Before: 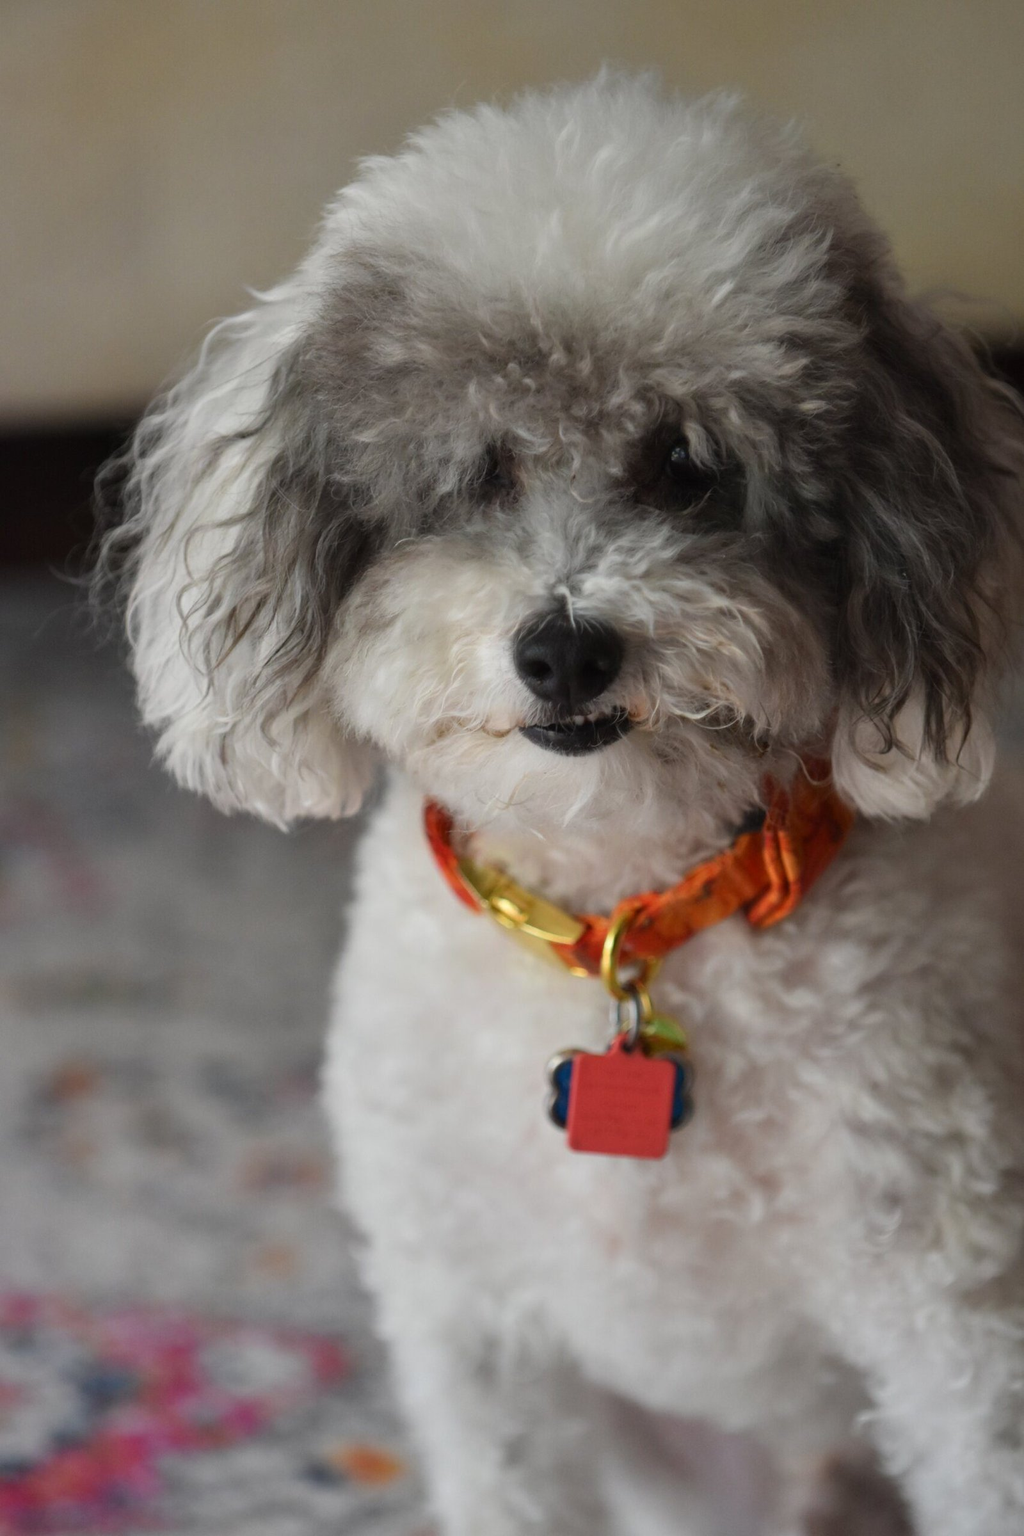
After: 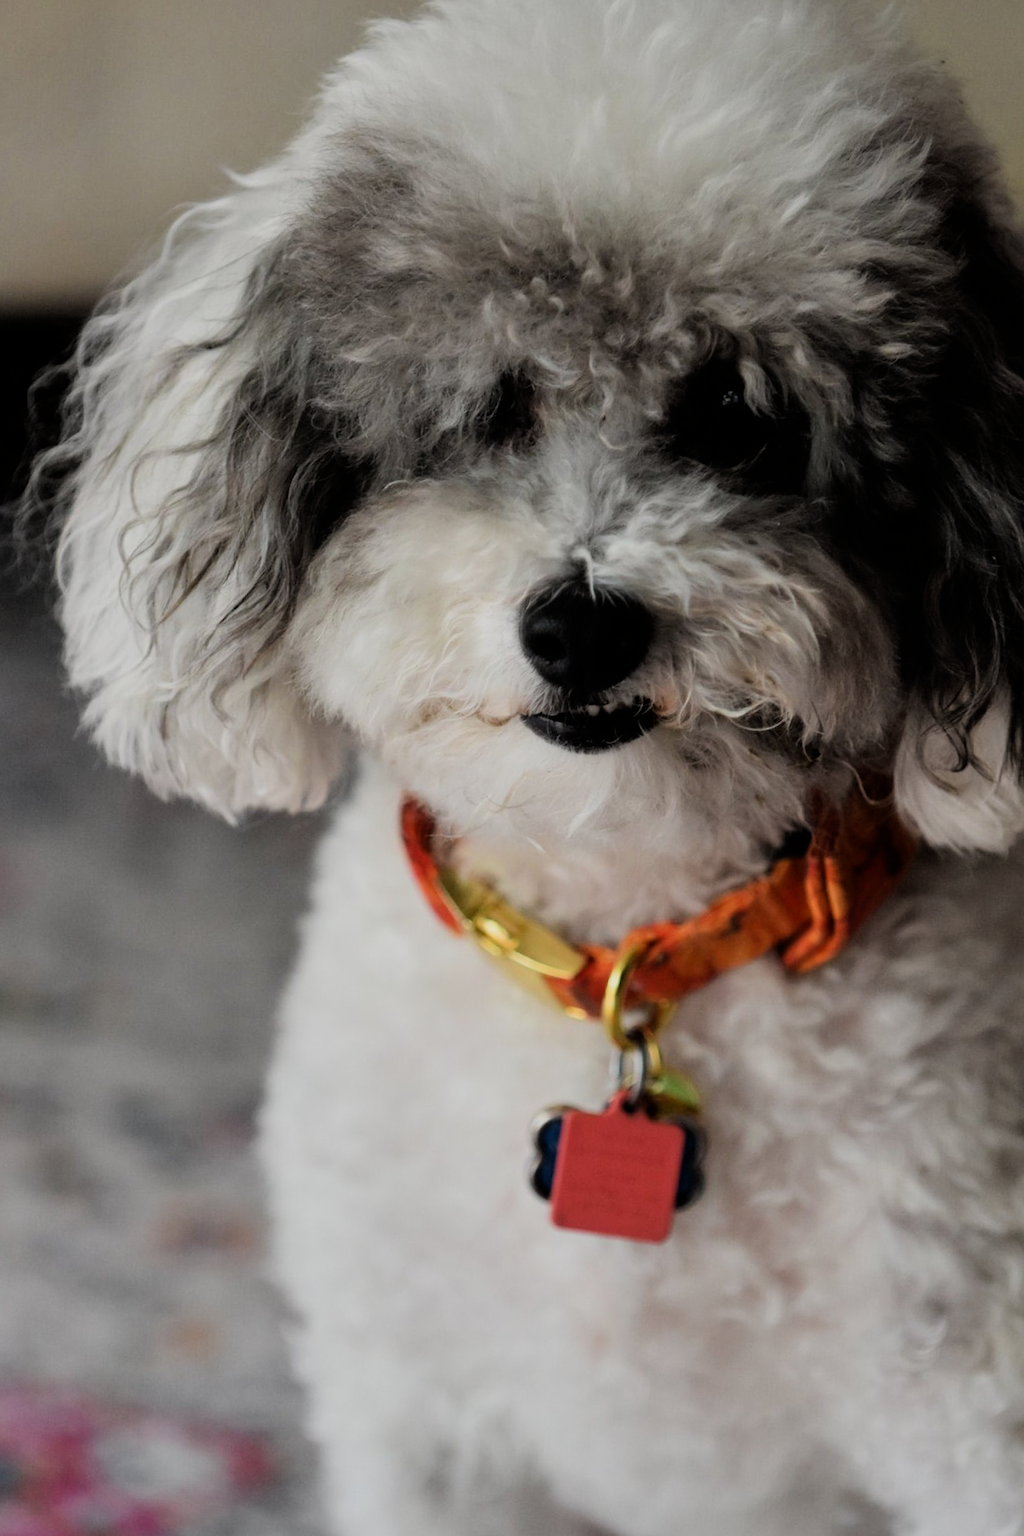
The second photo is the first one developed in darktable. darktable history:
filmic rgb: black relative exposure -5 EV, hardness 2.88, contrast 1.3, highlights saturation mix -30%
crop and rotate: angle -3.27°, left 5.211%, top 5.211%, right 4.607%, bottom 4.607%
